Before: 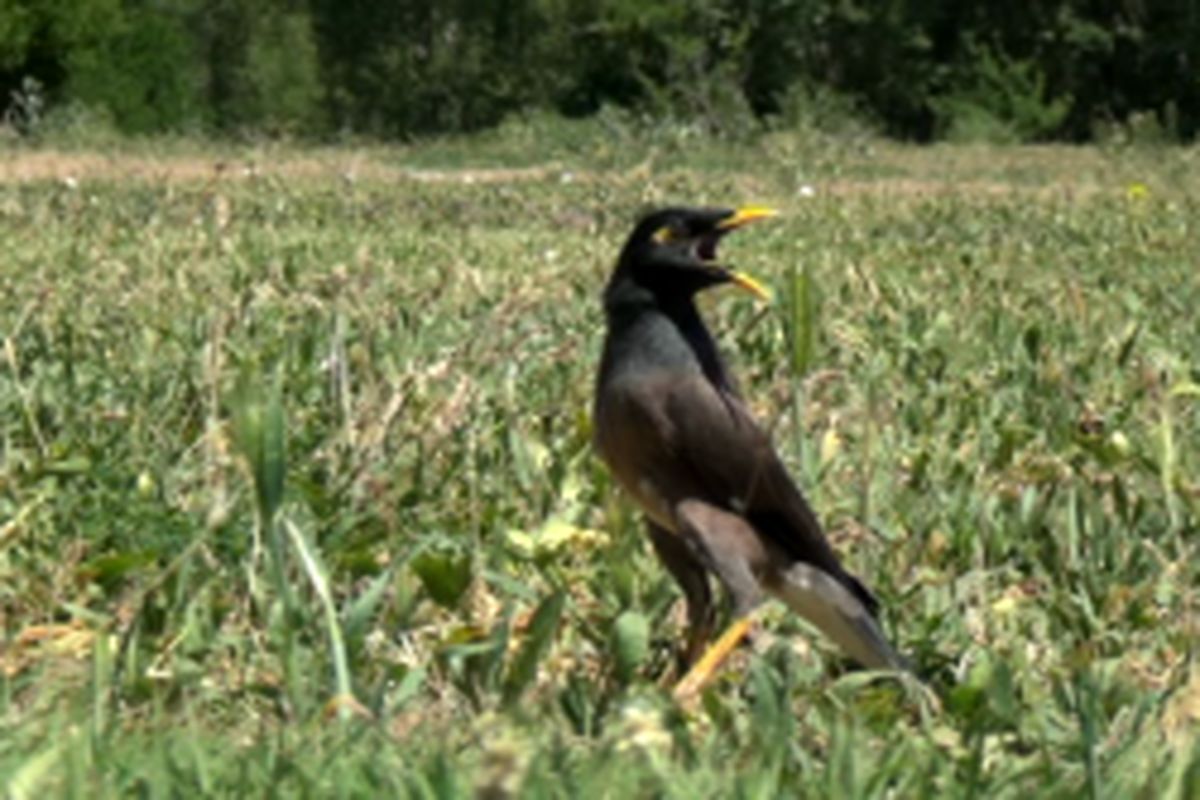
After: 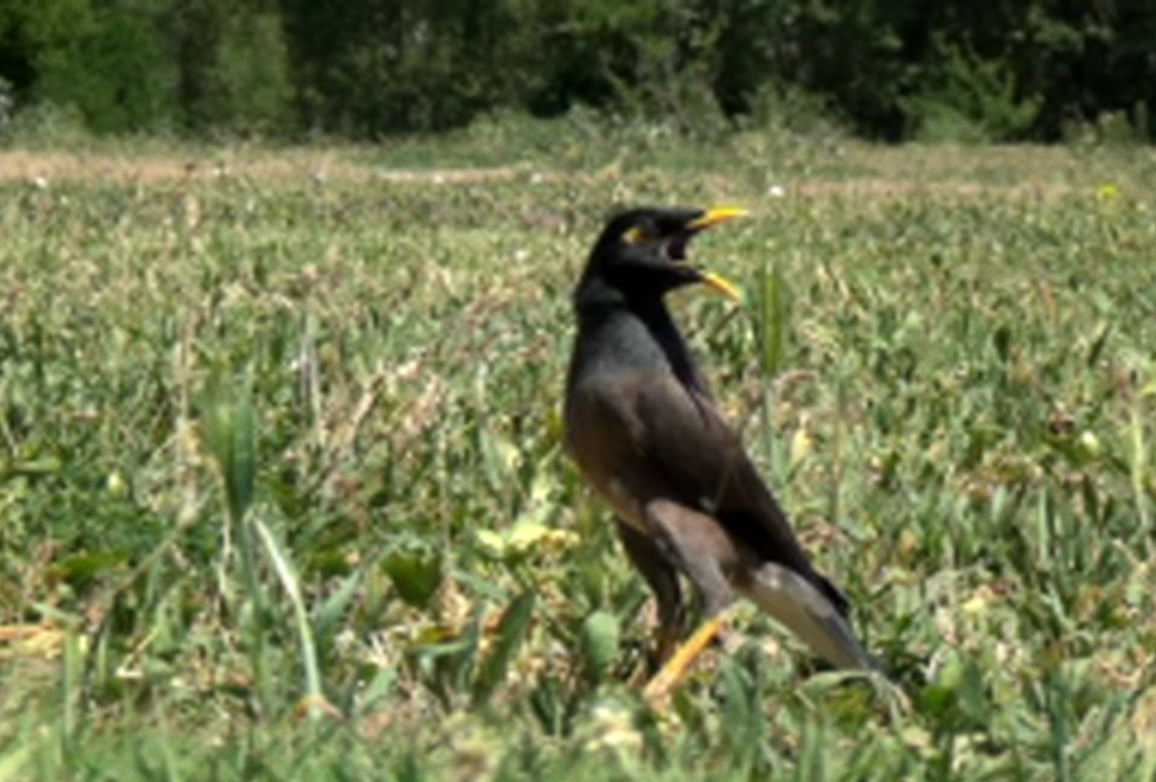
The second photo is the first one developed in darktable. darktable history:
crop and rotate: left 2.536%, right 1.107%, bottom 2.246%
grain: coarseness 14.57 ISO, strength 8.8%
